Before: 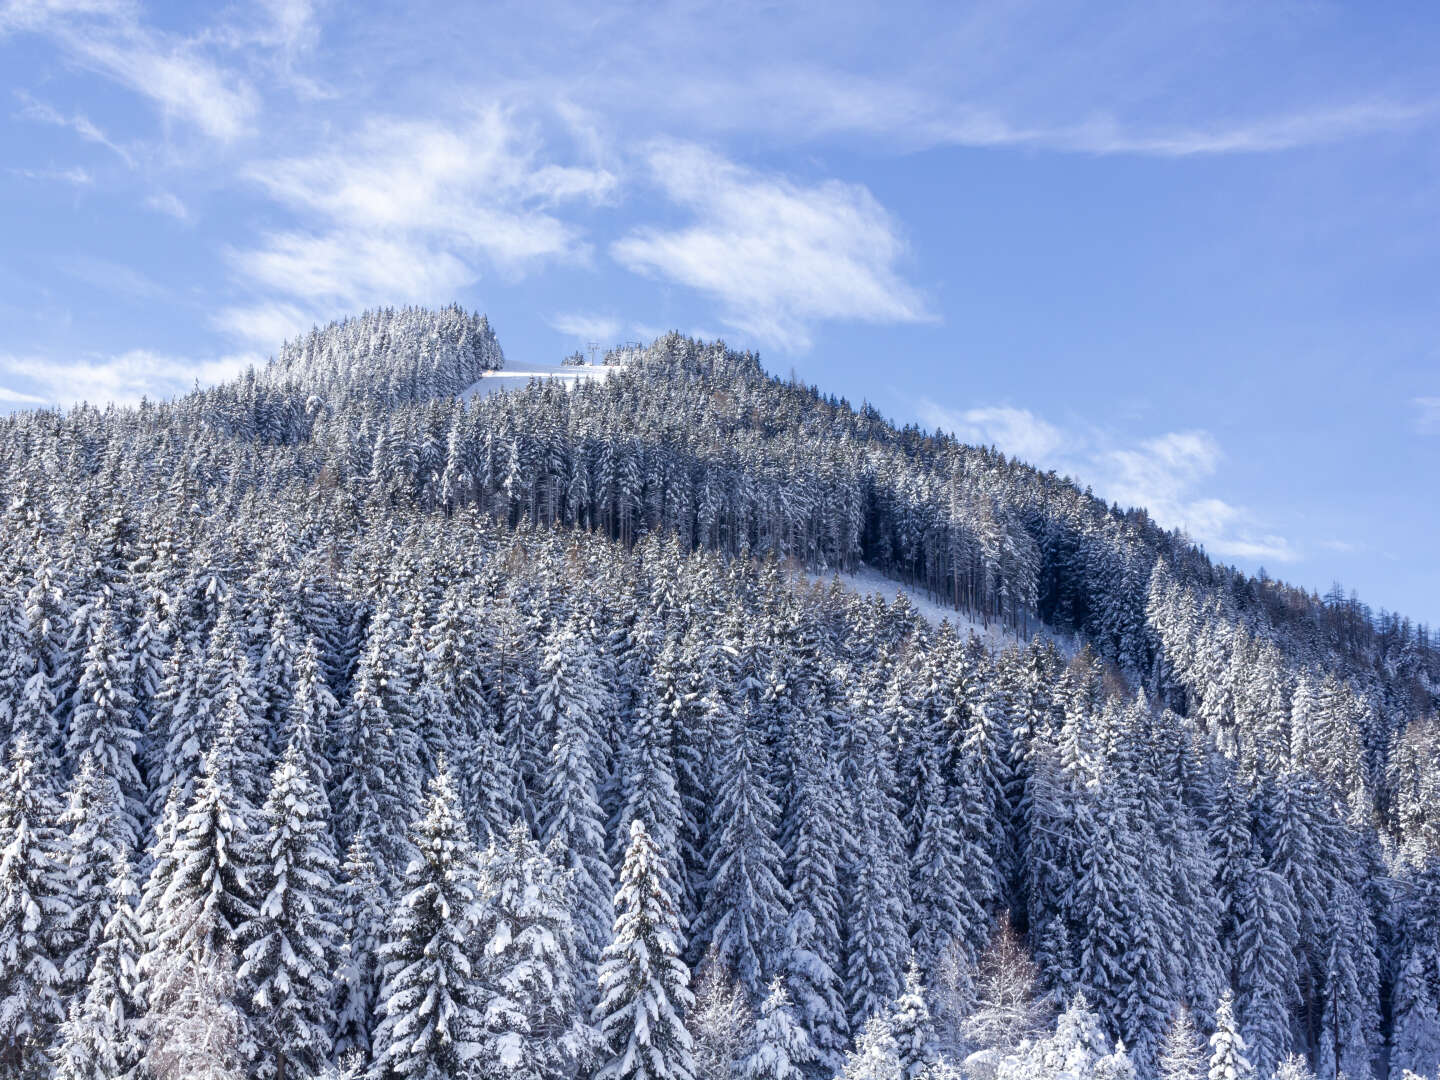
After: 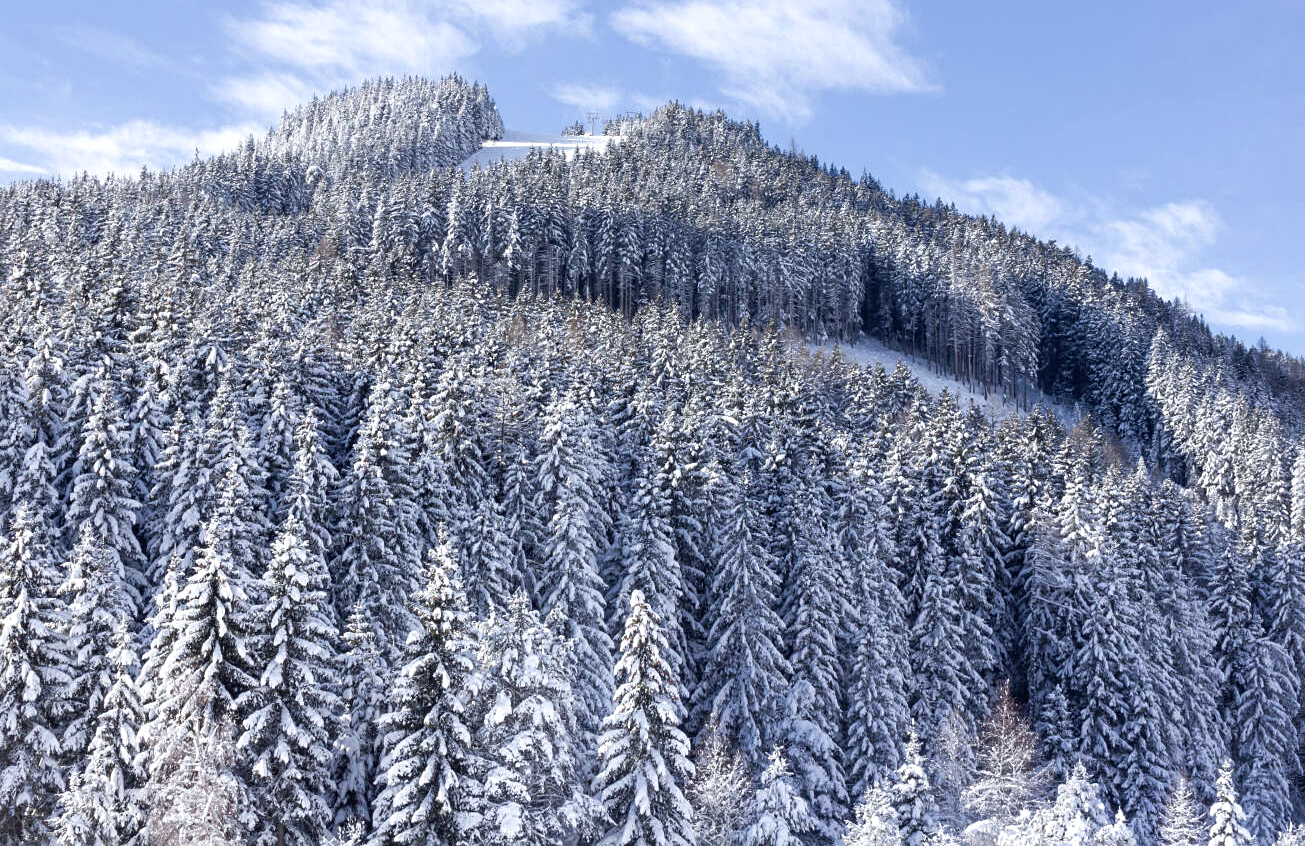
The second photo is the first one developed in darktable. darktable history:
contrast brightness saturation: saturation -0.09
sharpen: amount 0.218
crop: top 21.307%, right 9.361%, bottom 0.29%
exposure: exposure 0.128 EV, compensate exposure bias true, compensate highlight preservation false
